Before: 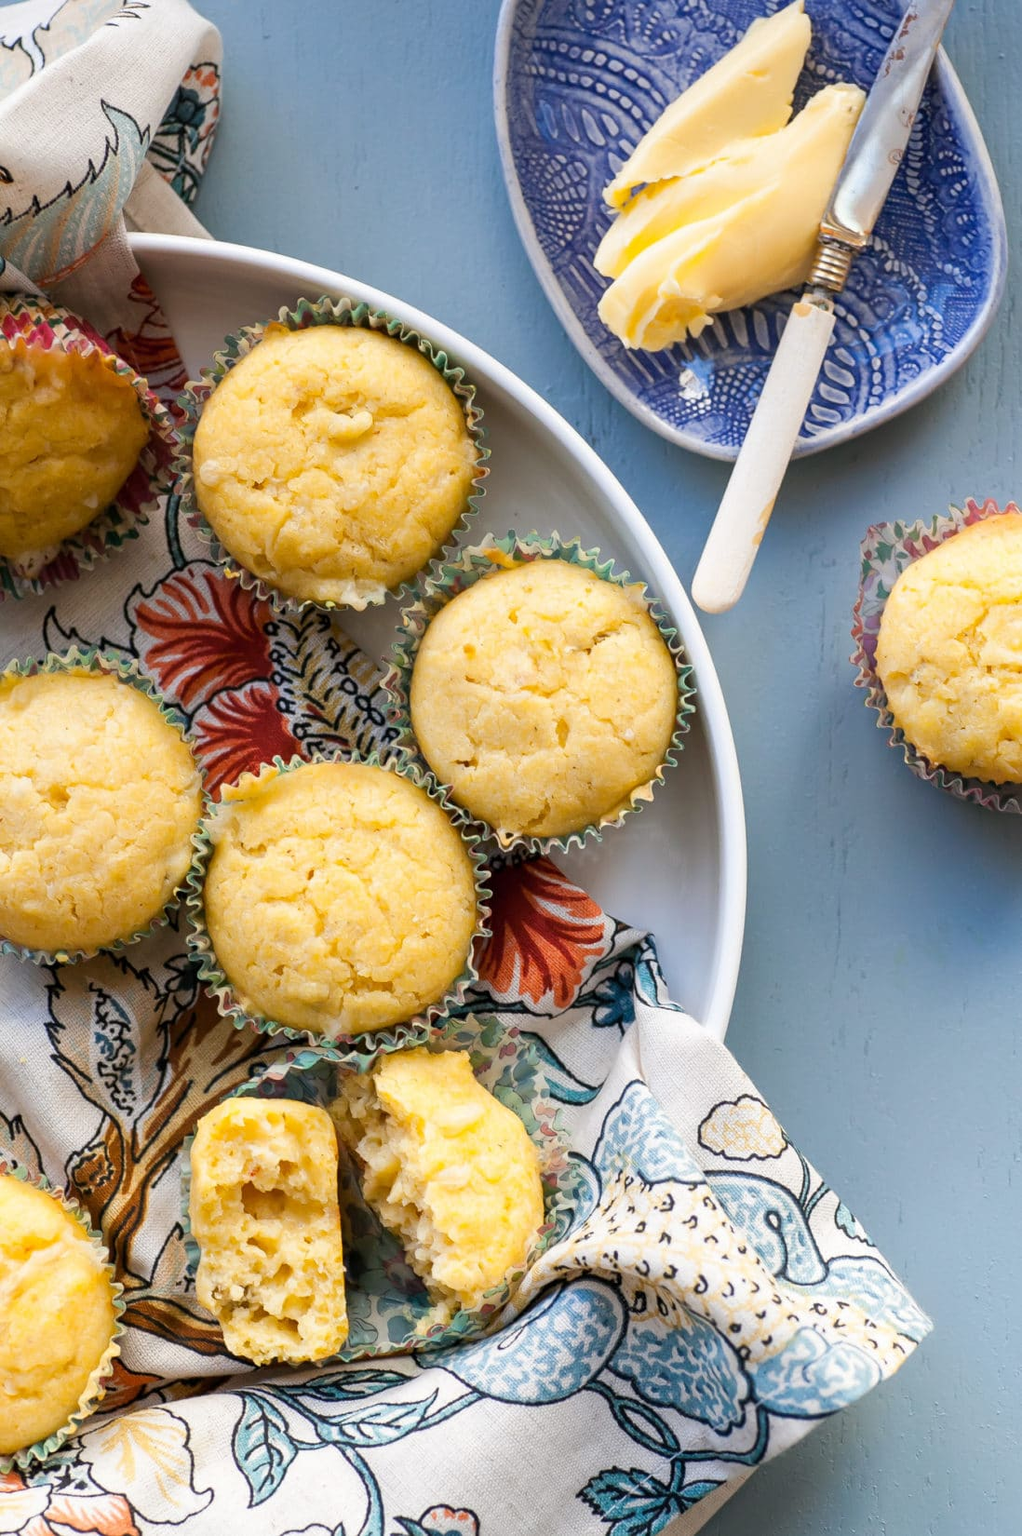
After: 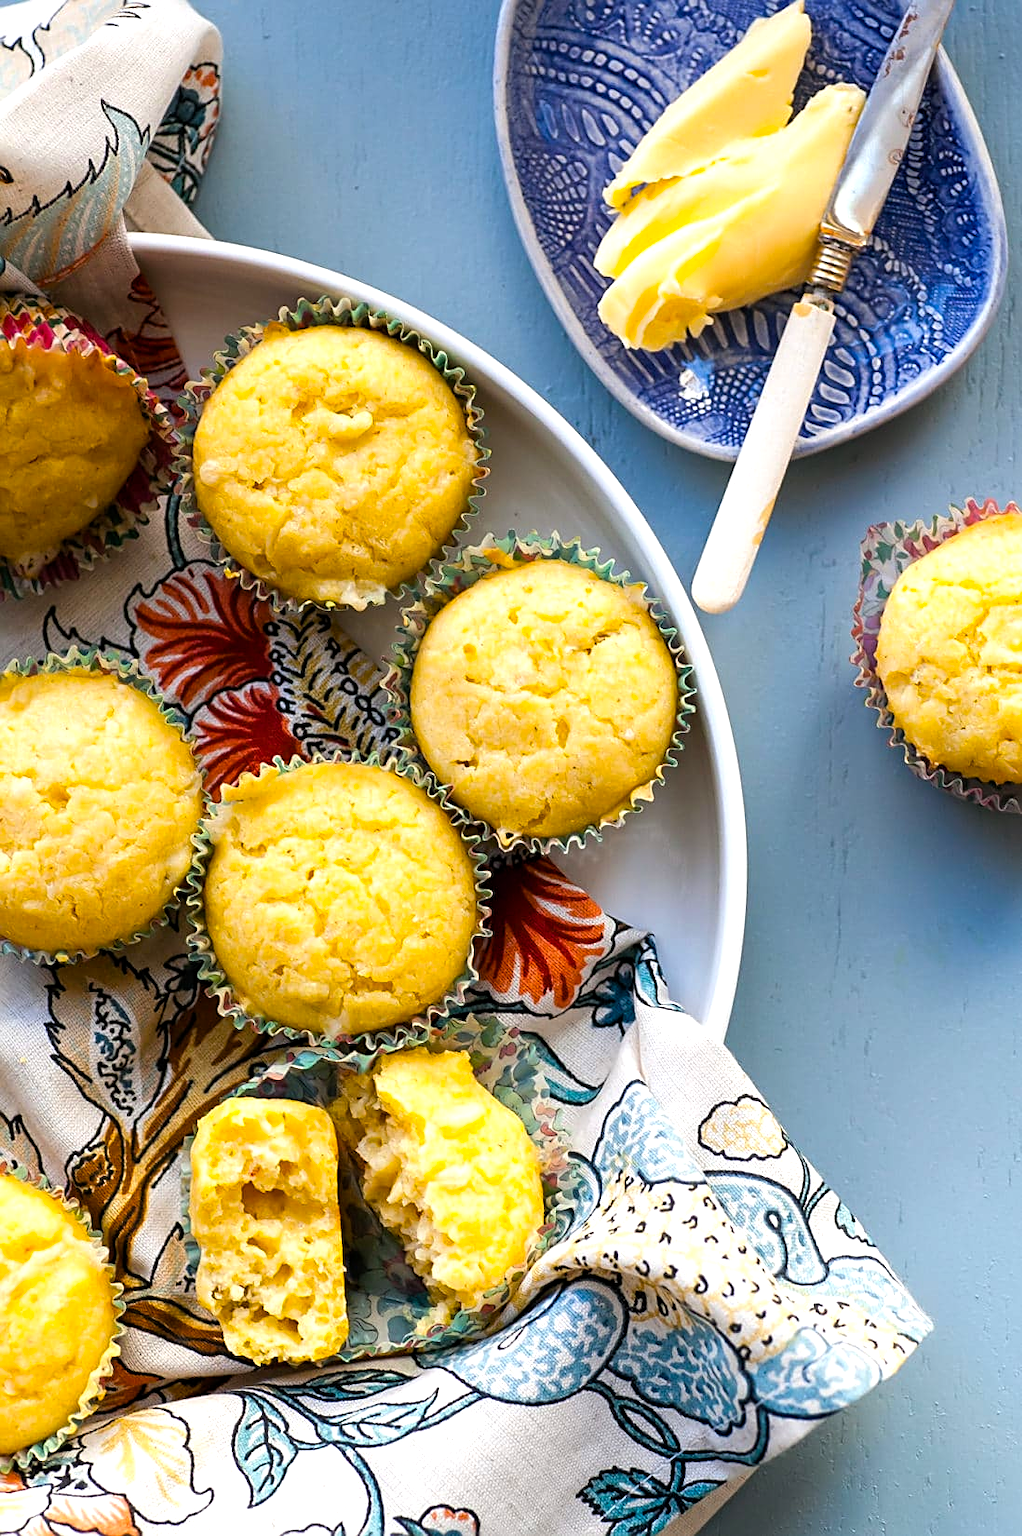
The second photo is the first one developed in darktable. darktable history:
color balance rgb: perceptual saturation grading › global saturation 30.757%, contrast 15.18%
sharpen: on, module defaults
